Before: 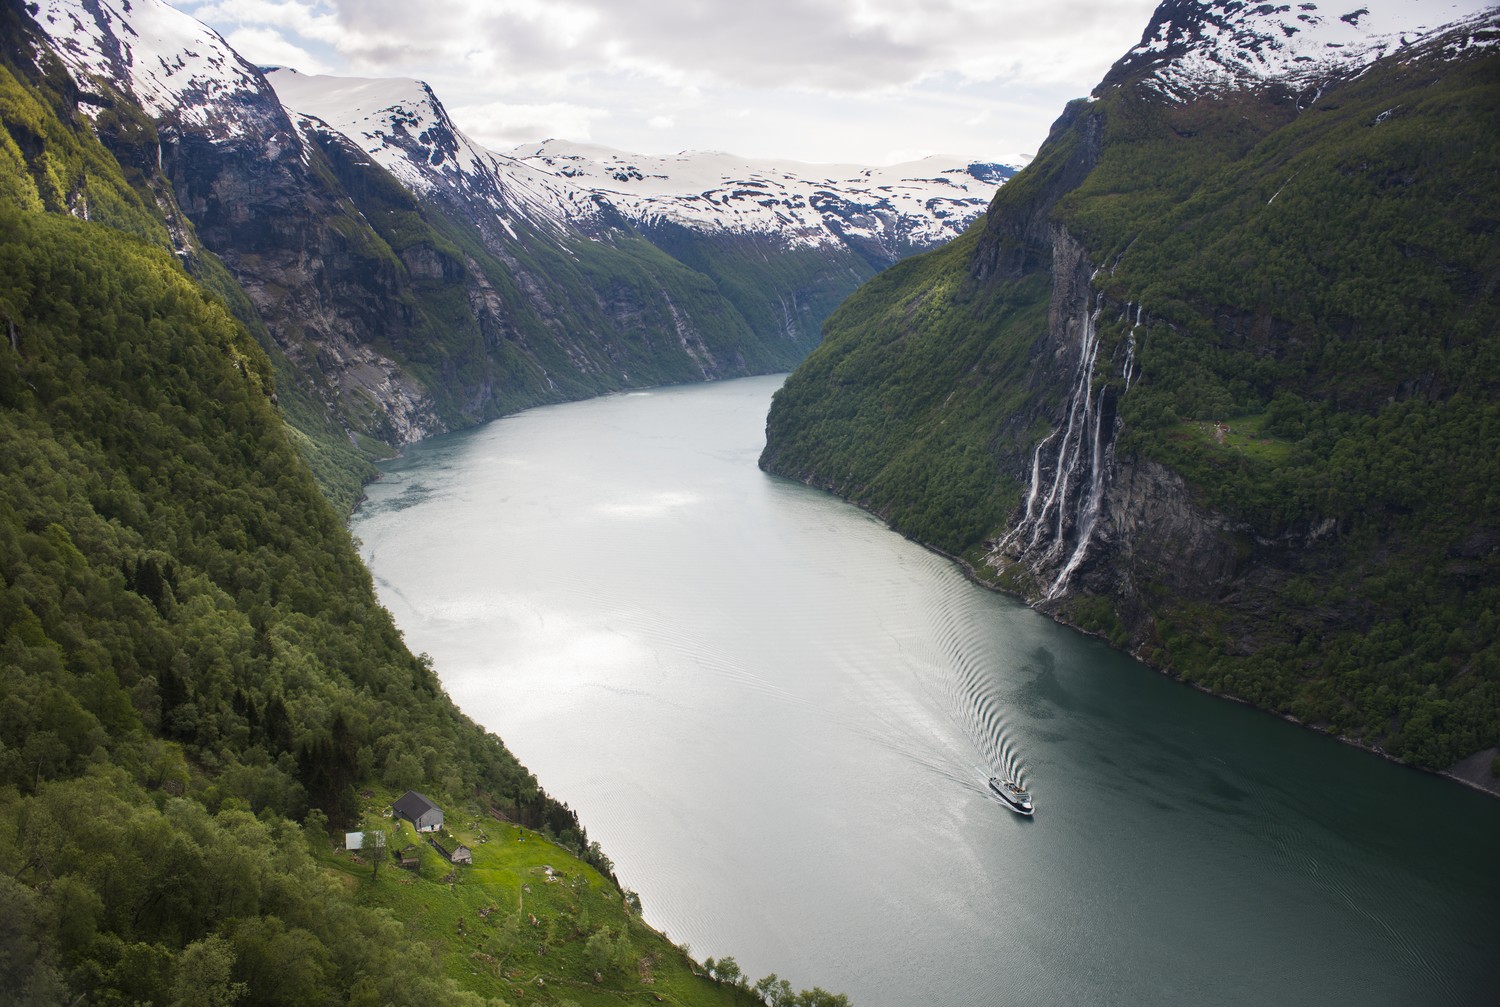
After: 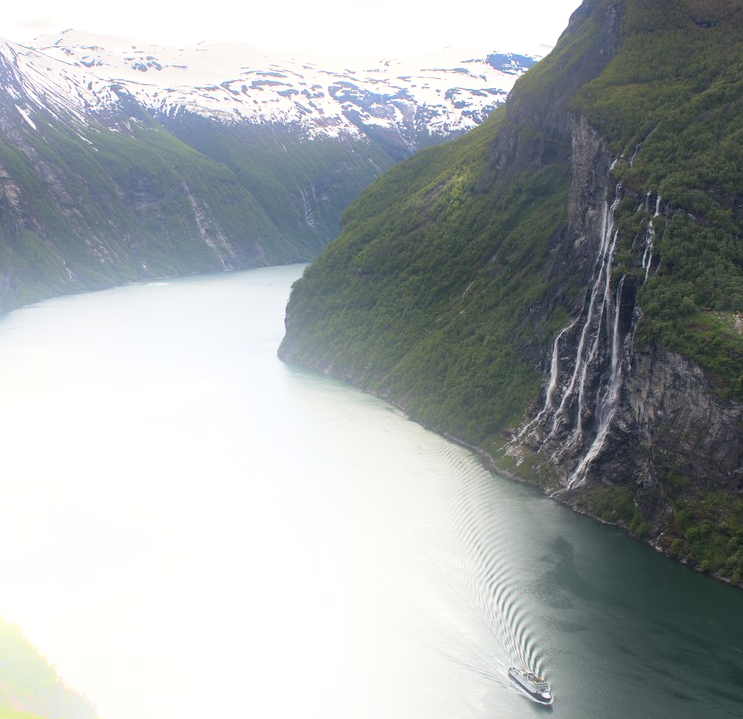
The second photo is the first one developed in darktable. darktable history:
crop: left 32.075%, top 10.976%, right 18.355%, bottom 17.596%
bloom: on, module defaults
shadows and highlights: soften with gaussian
tone equalizer: -8 EV -0.001 EV, -7 EV 0.001 EV, -6 EV -0.002 EV, -5 EV -0.003 EV, -4 EV -0.062 EV, -3 EV -0.222 EV, -2 EV -0.267 EV, -1 EV 0.105 EV, +0 EV 0.303 EV
